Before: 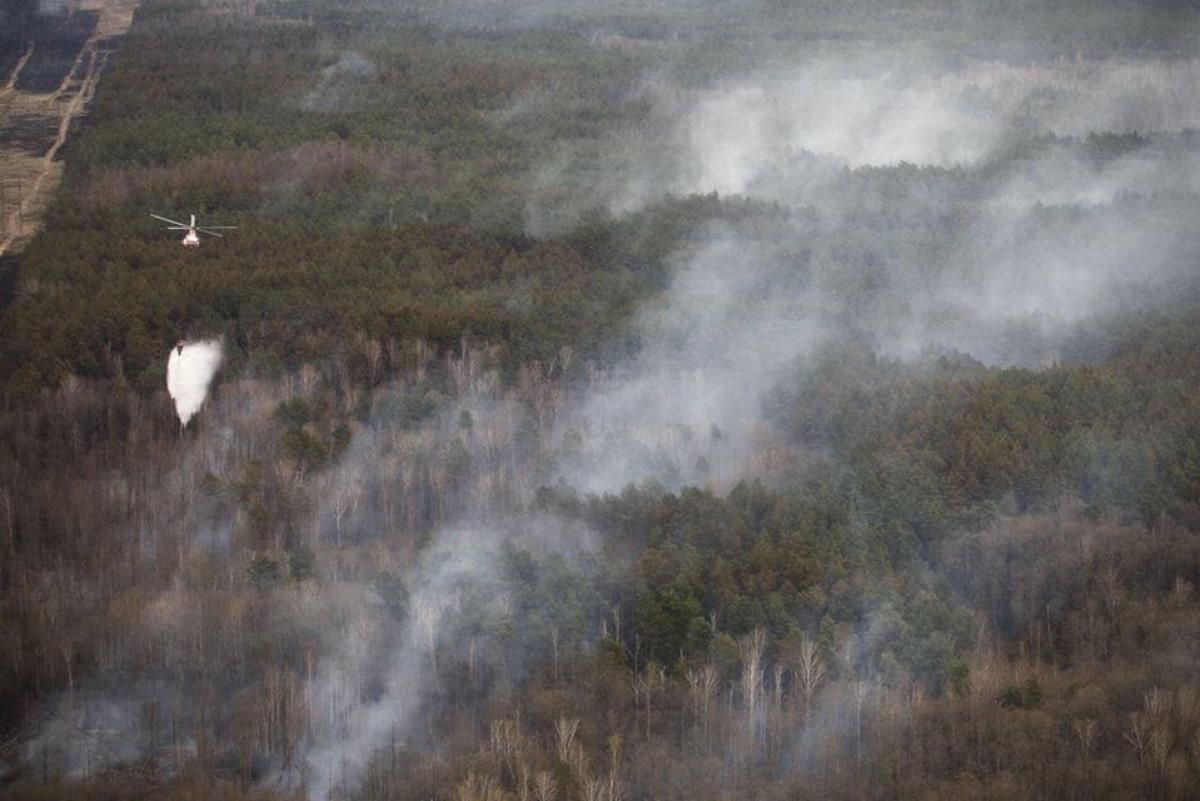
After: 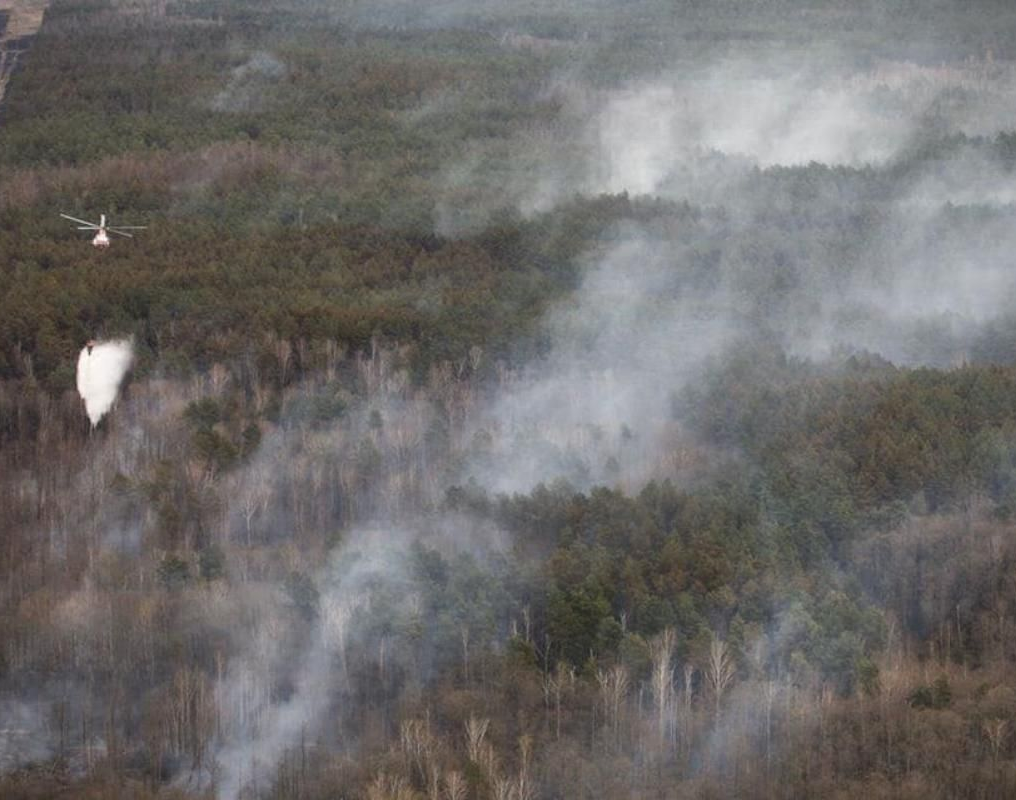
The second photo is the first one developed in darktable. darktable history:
crop: left 7.502%, right 7.802%
shadows and highlights: soften with gaussian
